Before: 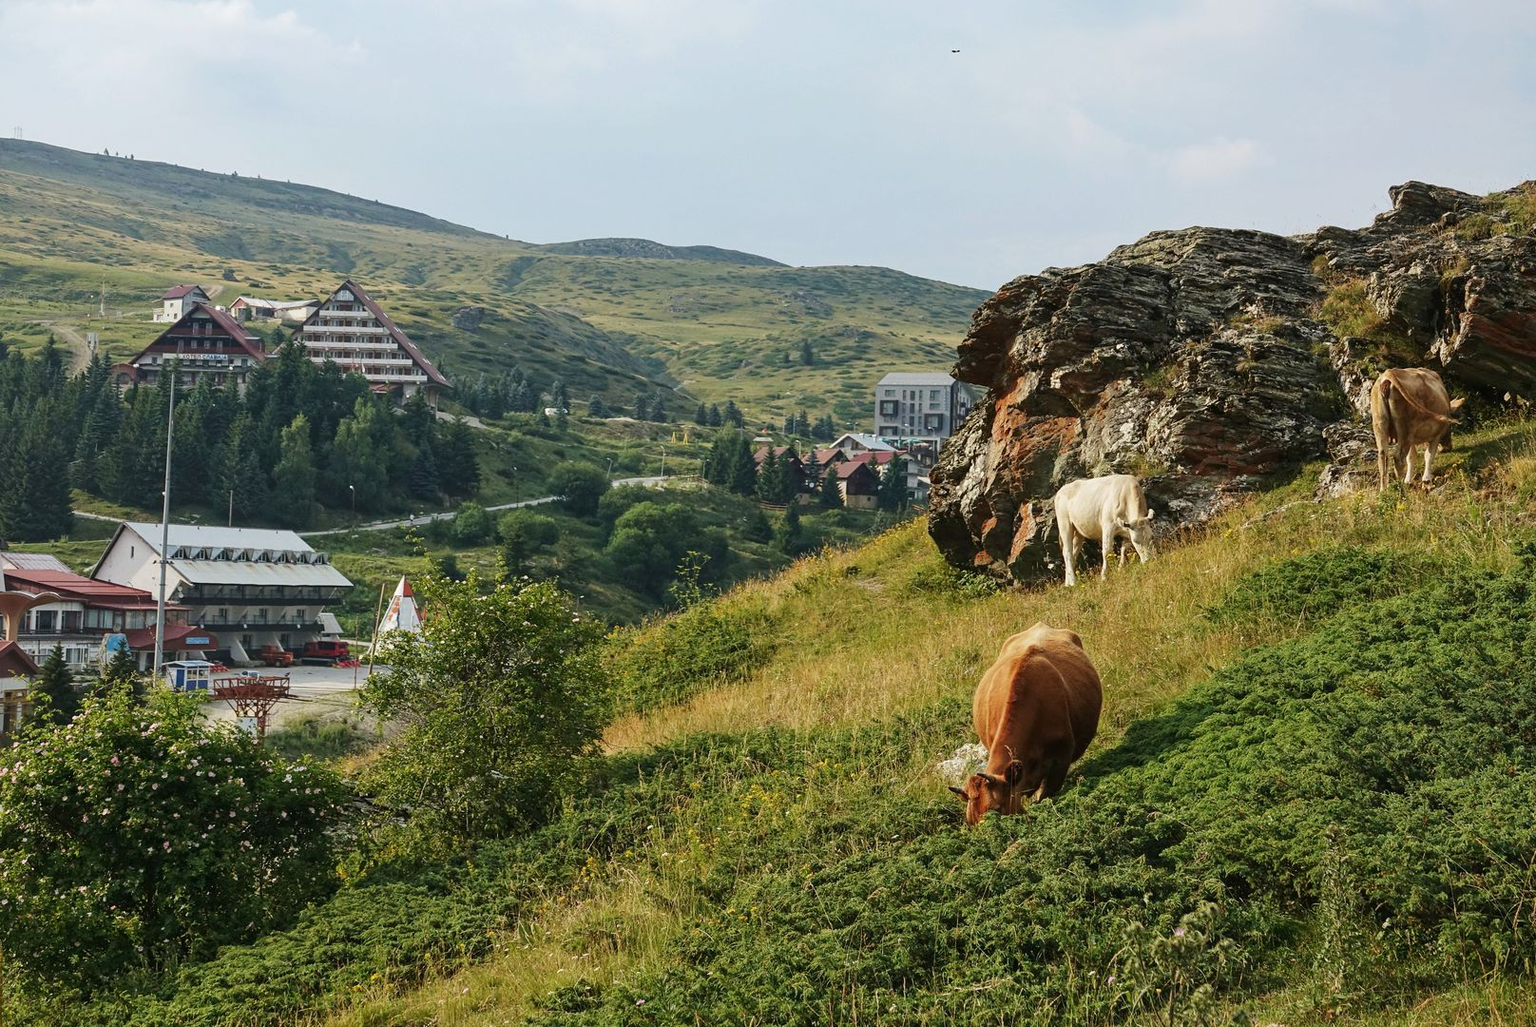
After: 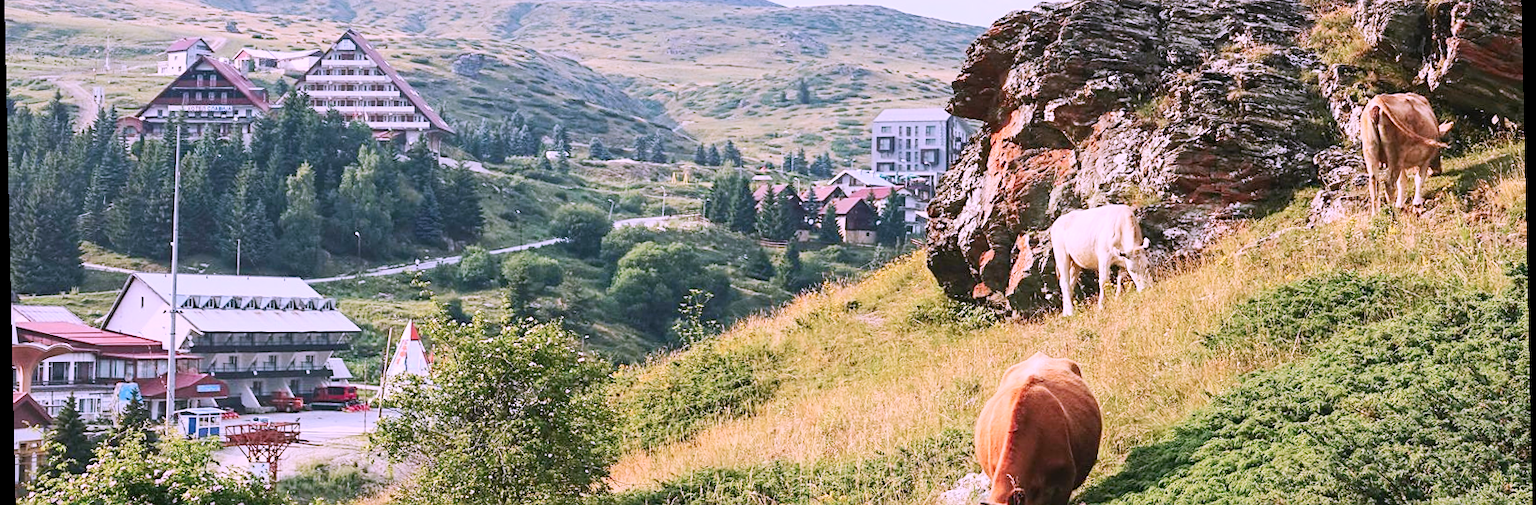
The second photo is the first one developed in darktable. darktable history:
rotate and perspective: rotation -1.24°, automatic cropping off
color balance: on, module defaults
crop and rotate: top 26.056%, bottom 25.543%
color correction: highlights a* 15.03, highlights b* -25.07
contrast brightness saturation: contrast 0.2, brightness 0.16, saturation 0.22
base curve: curves: ch0 [(0, 0) (0.158, 0.273) (0.879, 0.895) (1, 1)], preserve colors none
sharpen: amount 0.2
